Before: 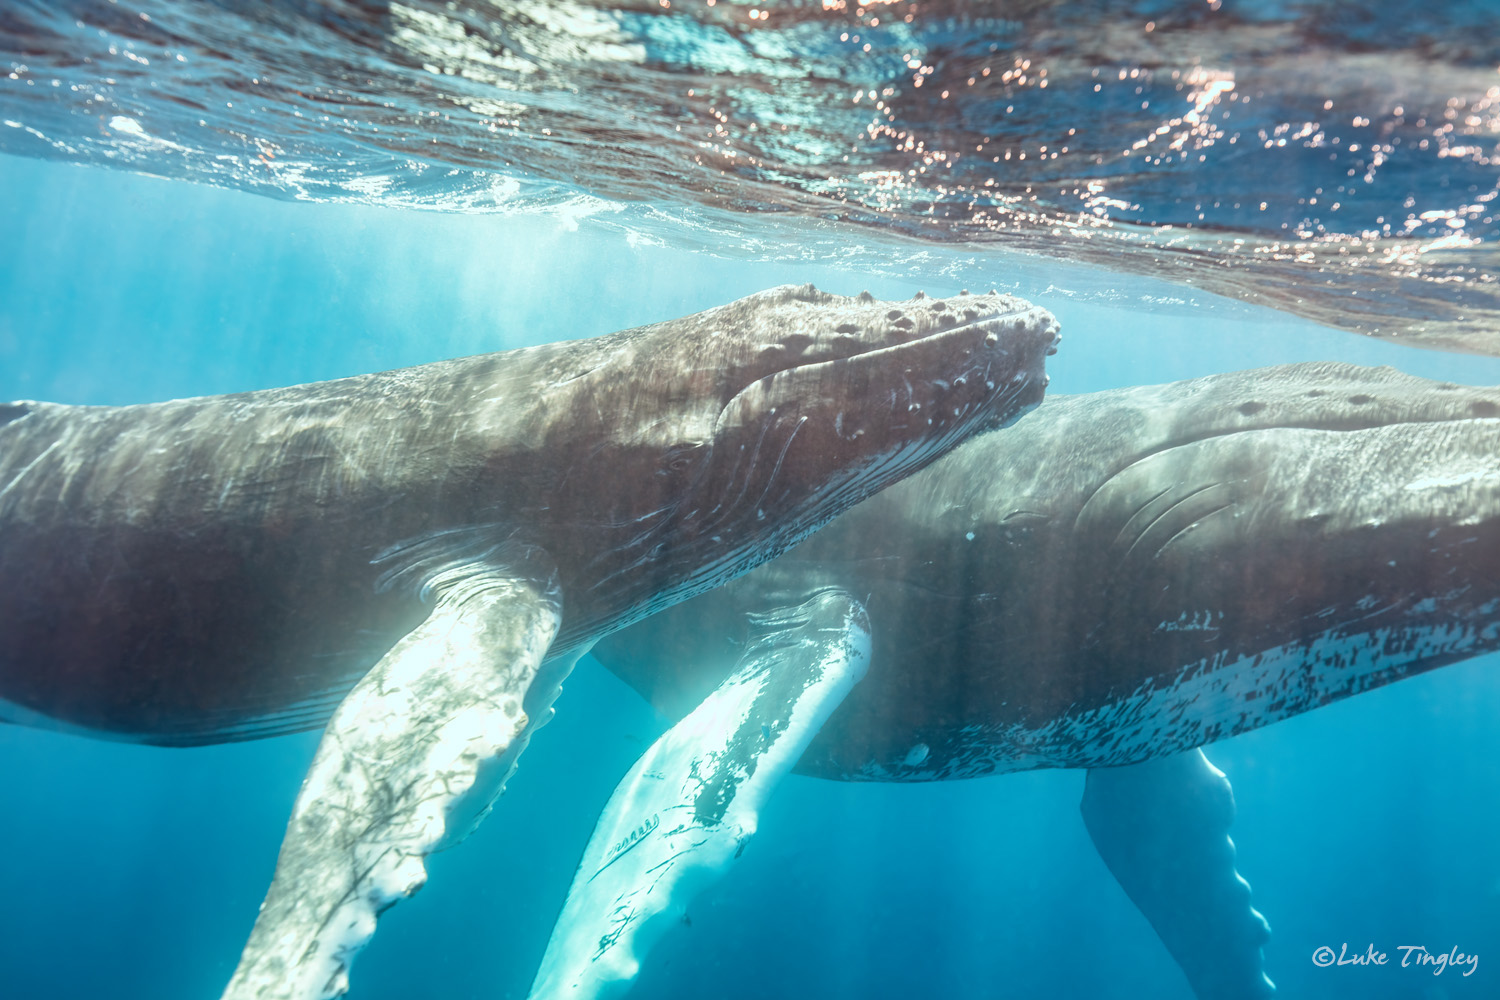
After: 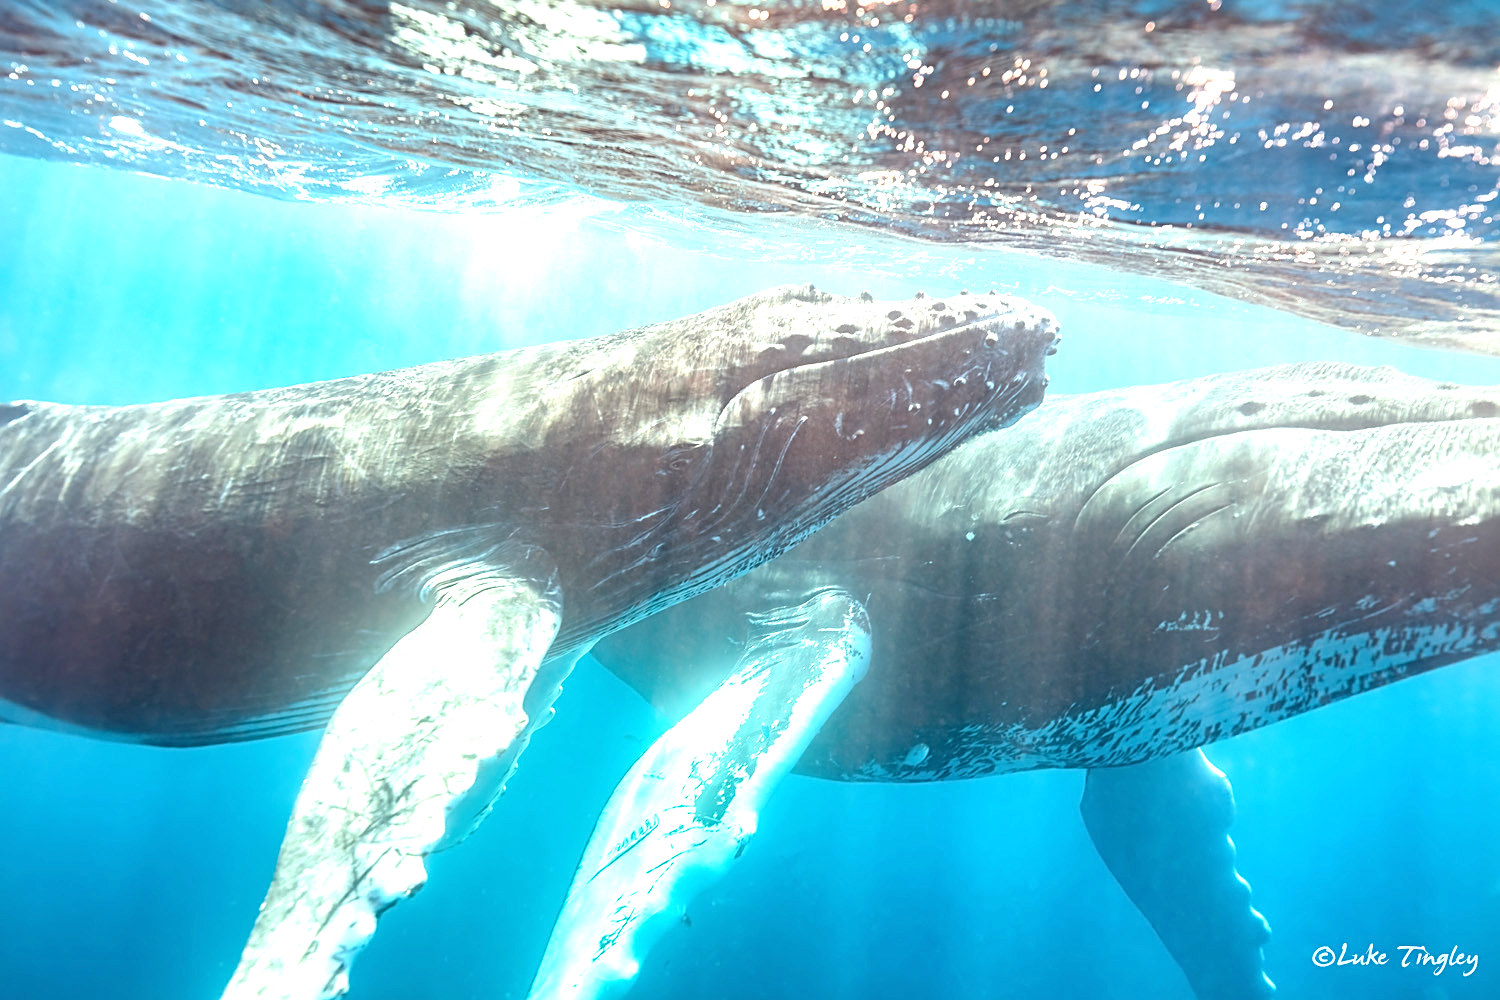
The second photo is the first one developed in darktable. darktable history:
sharpen: on, module defaults
exposure: black level correction 0, exposure 0.9 EV, compensate exposure bias true, compensate highlight preservation false
